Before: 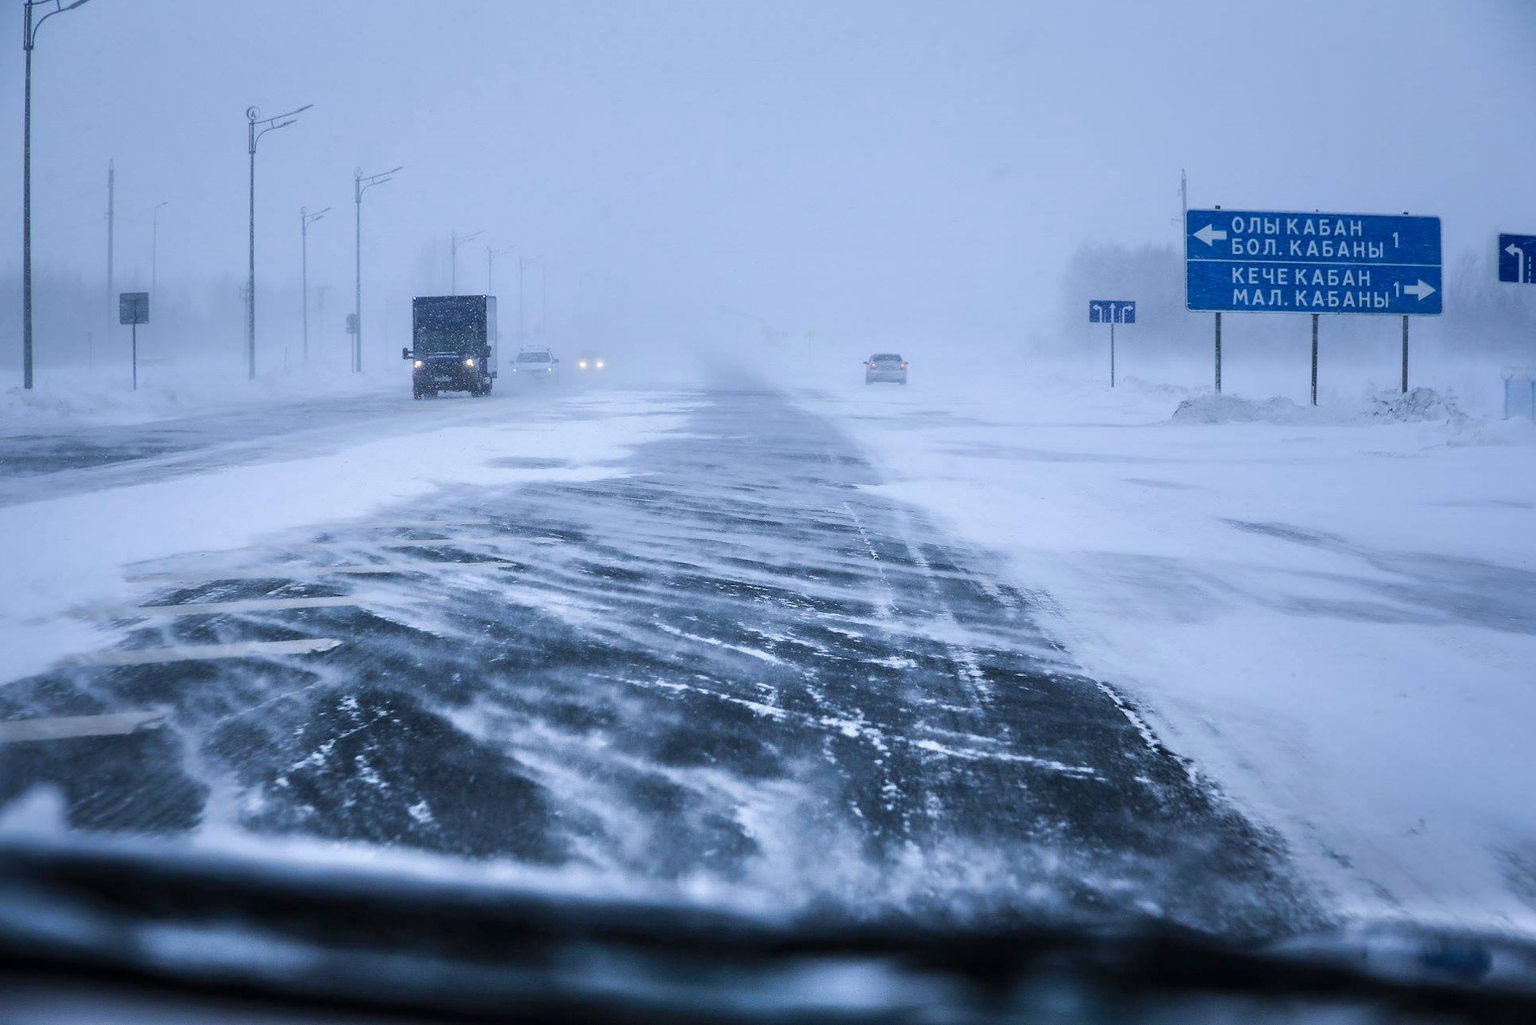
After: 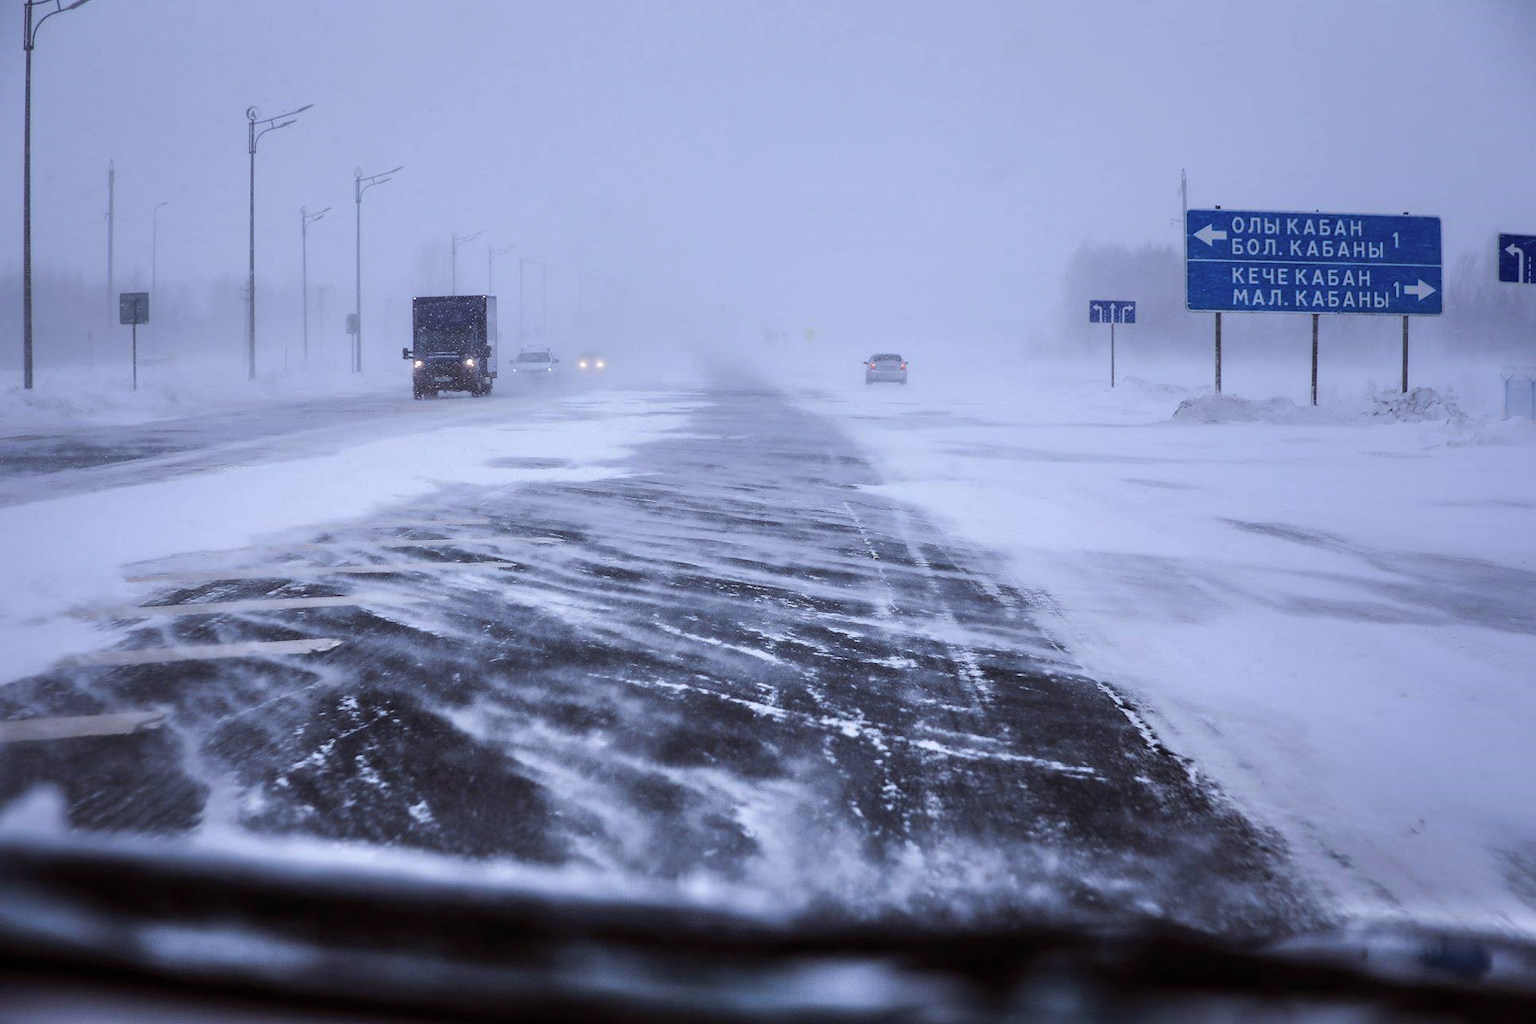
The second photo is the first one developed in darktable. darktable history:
white balance: emerald 1
rgb levels: mode RGB, independent channels, levels [[0, 0.5, 1], [0, 0.521, 1], [0, 0.536, 1]]
